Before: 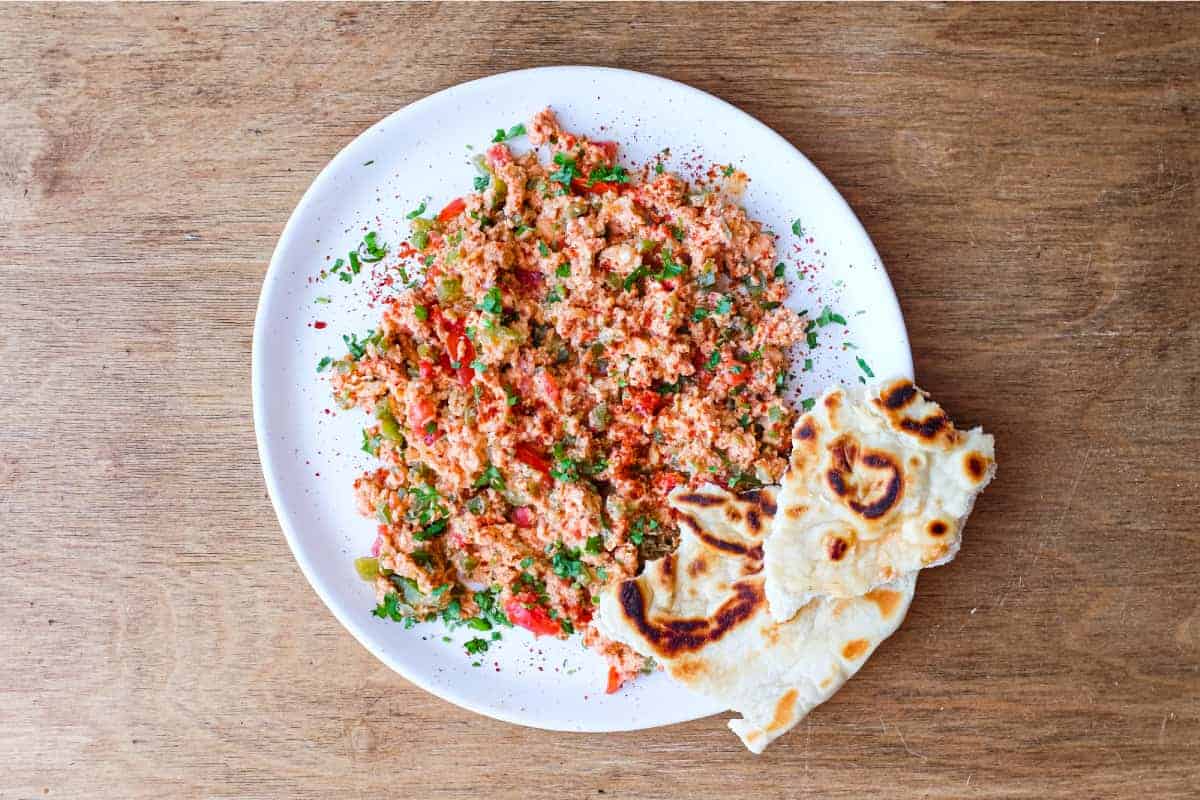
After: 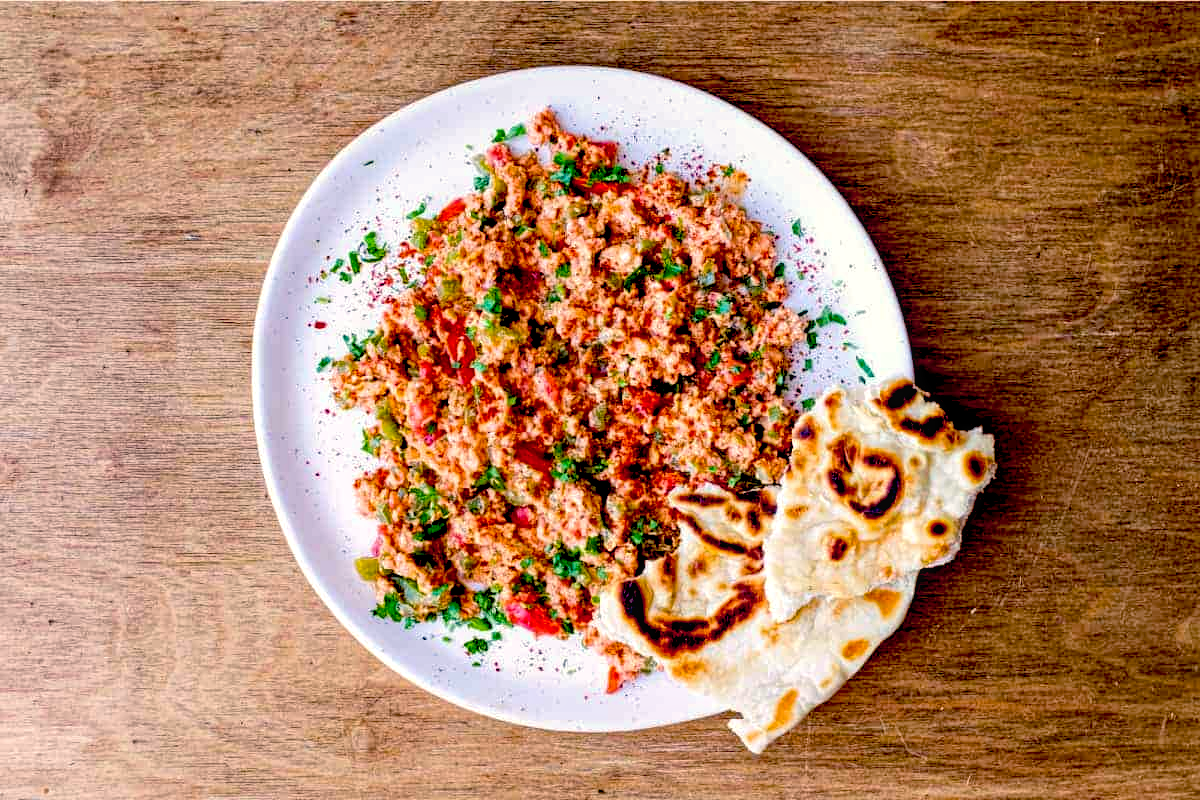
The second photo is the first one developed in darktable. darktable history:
exposure: black level correction 0.056, compensate highlight preservation false
local contrast: highlights 97%, shadows 85%, detail 160%, midtone range 0.2
color balance rgb: highlights gain › chroma 3.17%, highlights gain › hue 56.88°, perceptual saturation grading › global saturation -0.054%, global vibrance 39.738%
